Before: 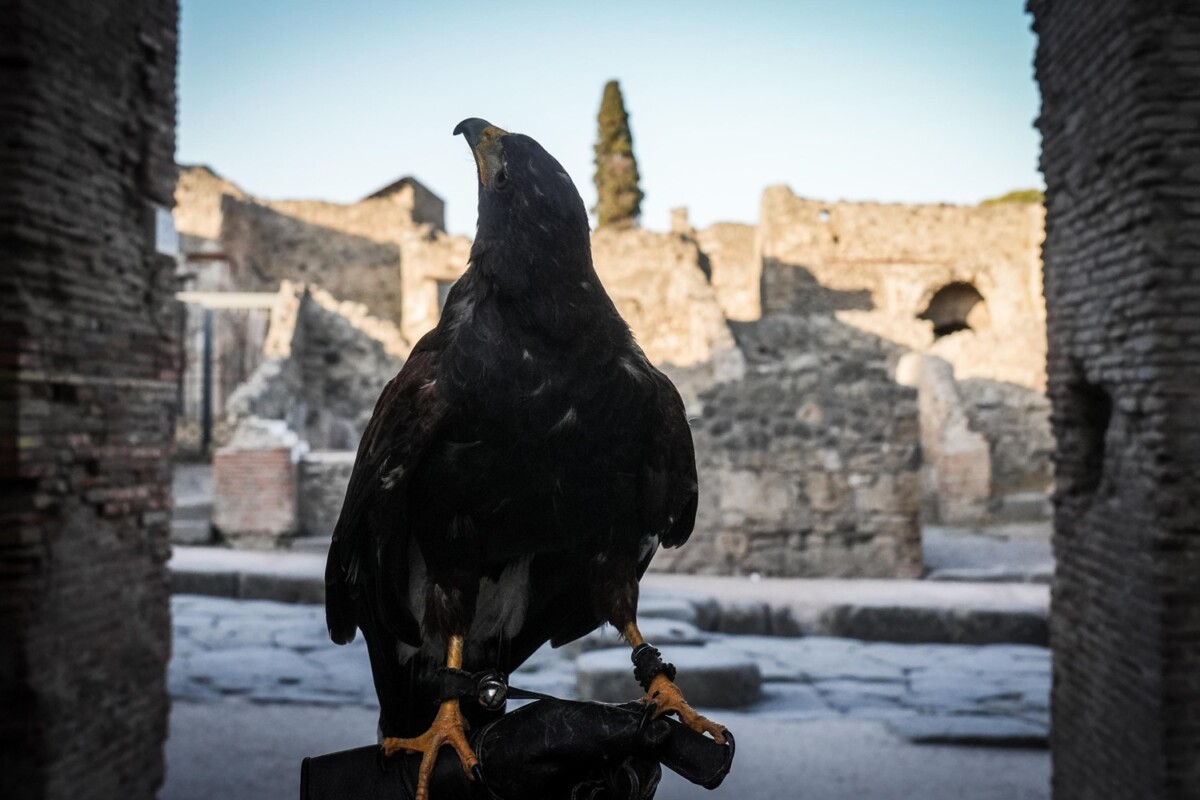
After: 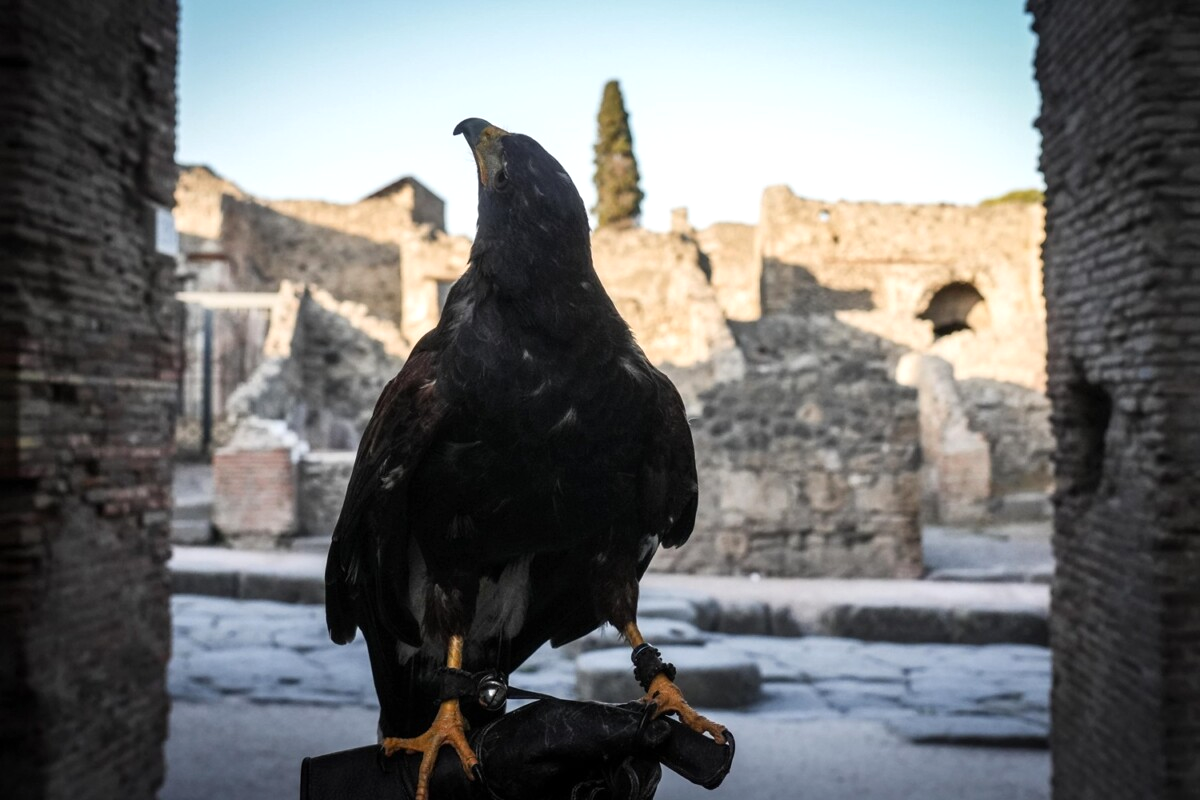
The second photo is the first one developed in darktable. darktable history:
exposure: exposure 0.197 EV, compensate highlight preservation false
